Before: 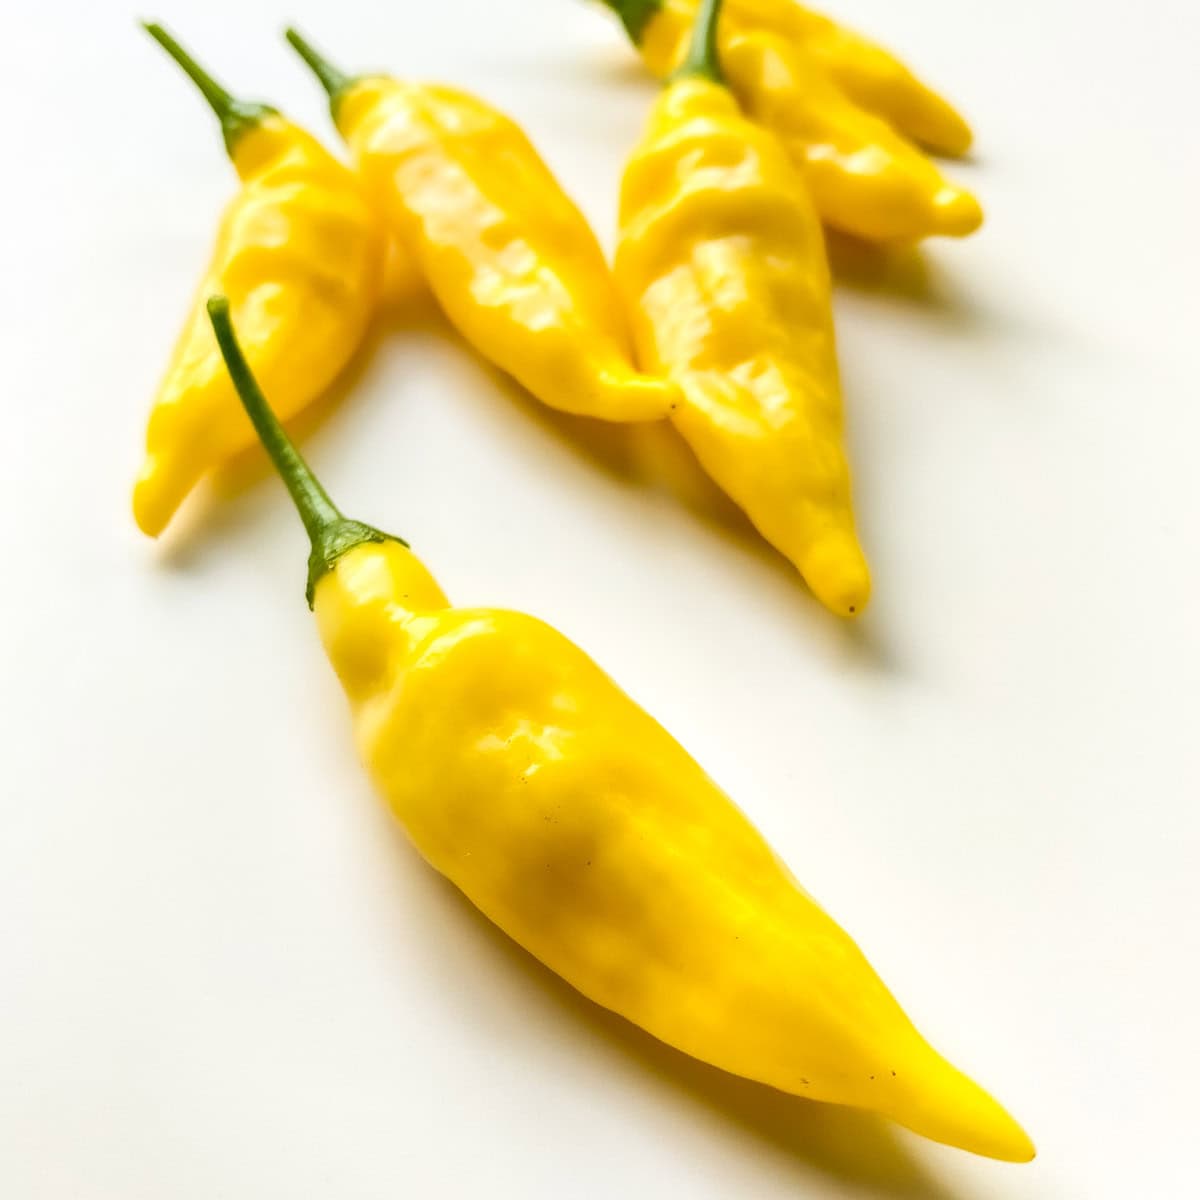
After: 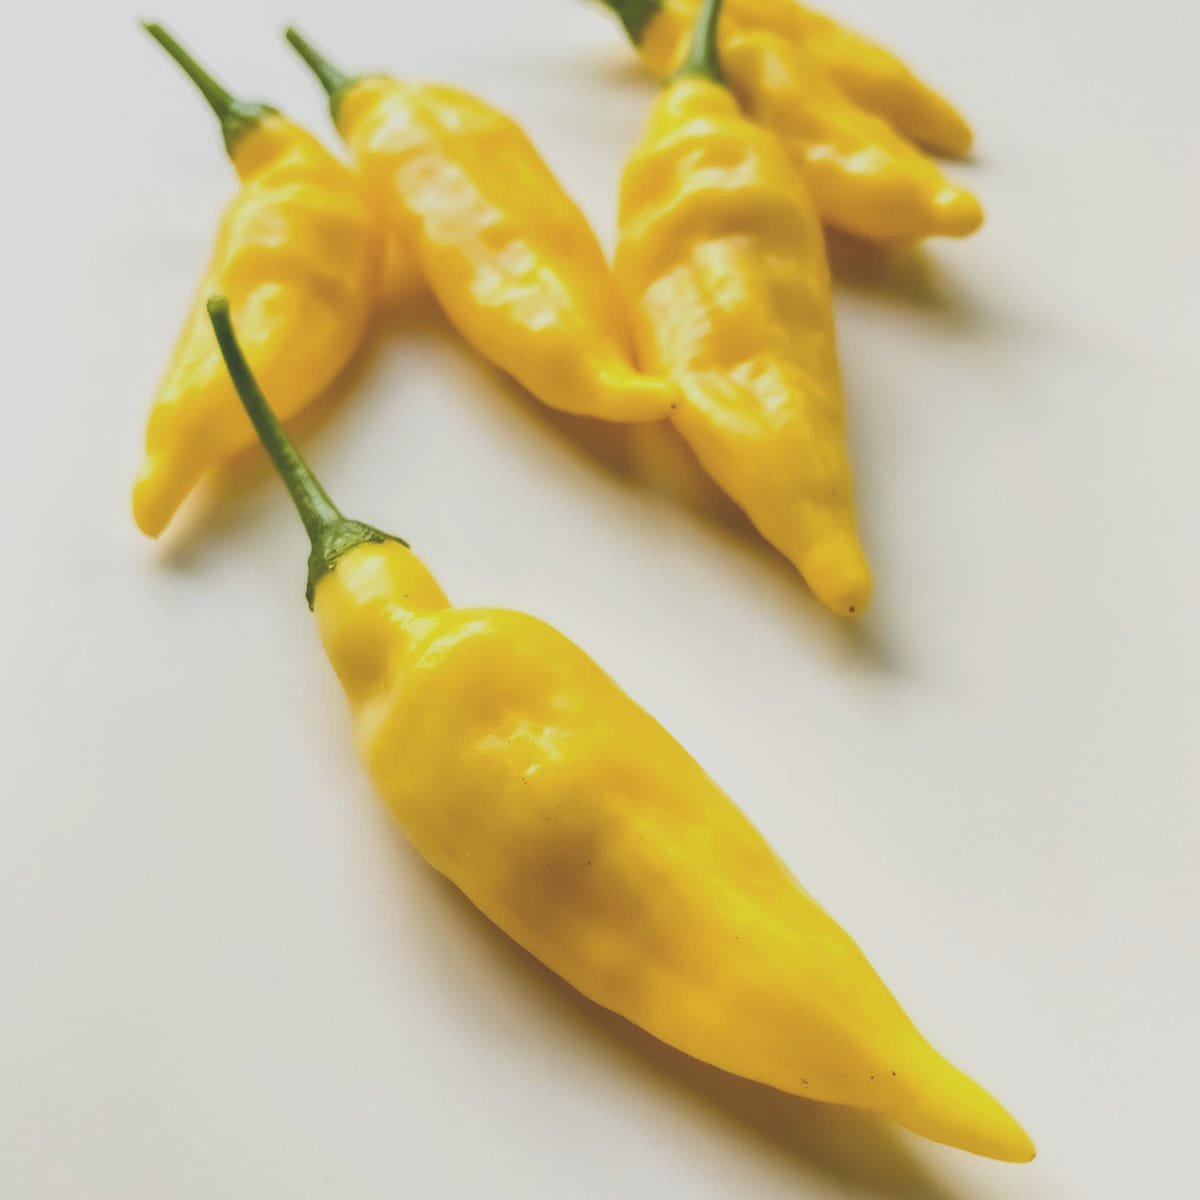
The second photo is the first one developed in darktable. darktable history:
exposure: black level correction -0.036, exposure -0.497 EV, compensate highlight preservation false
